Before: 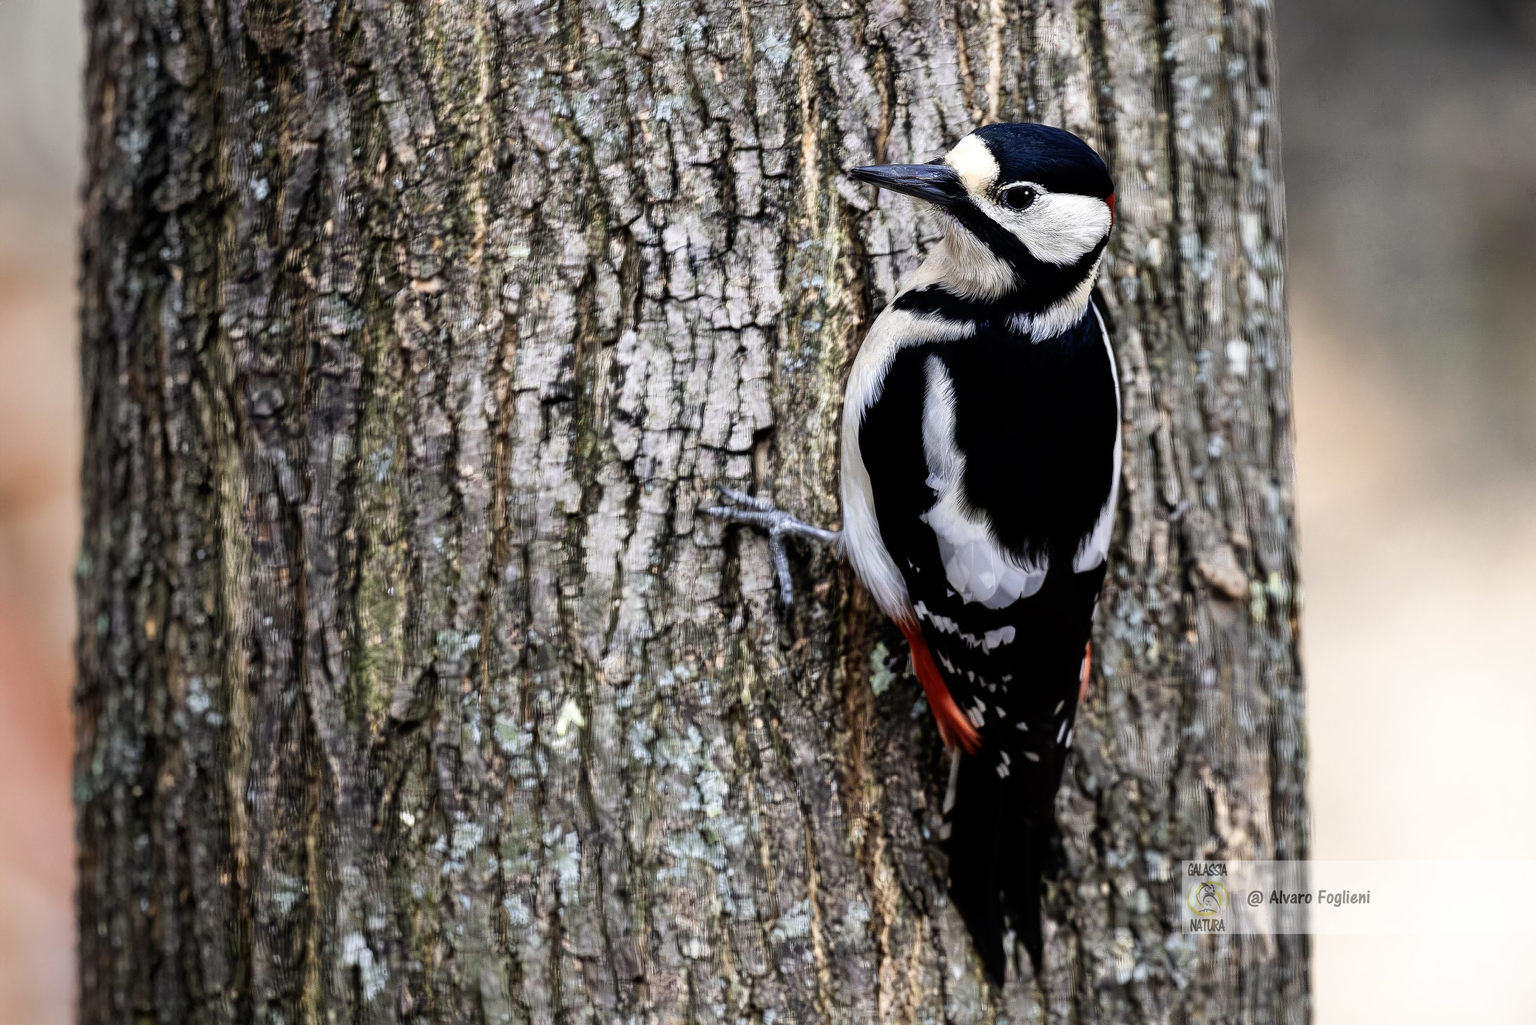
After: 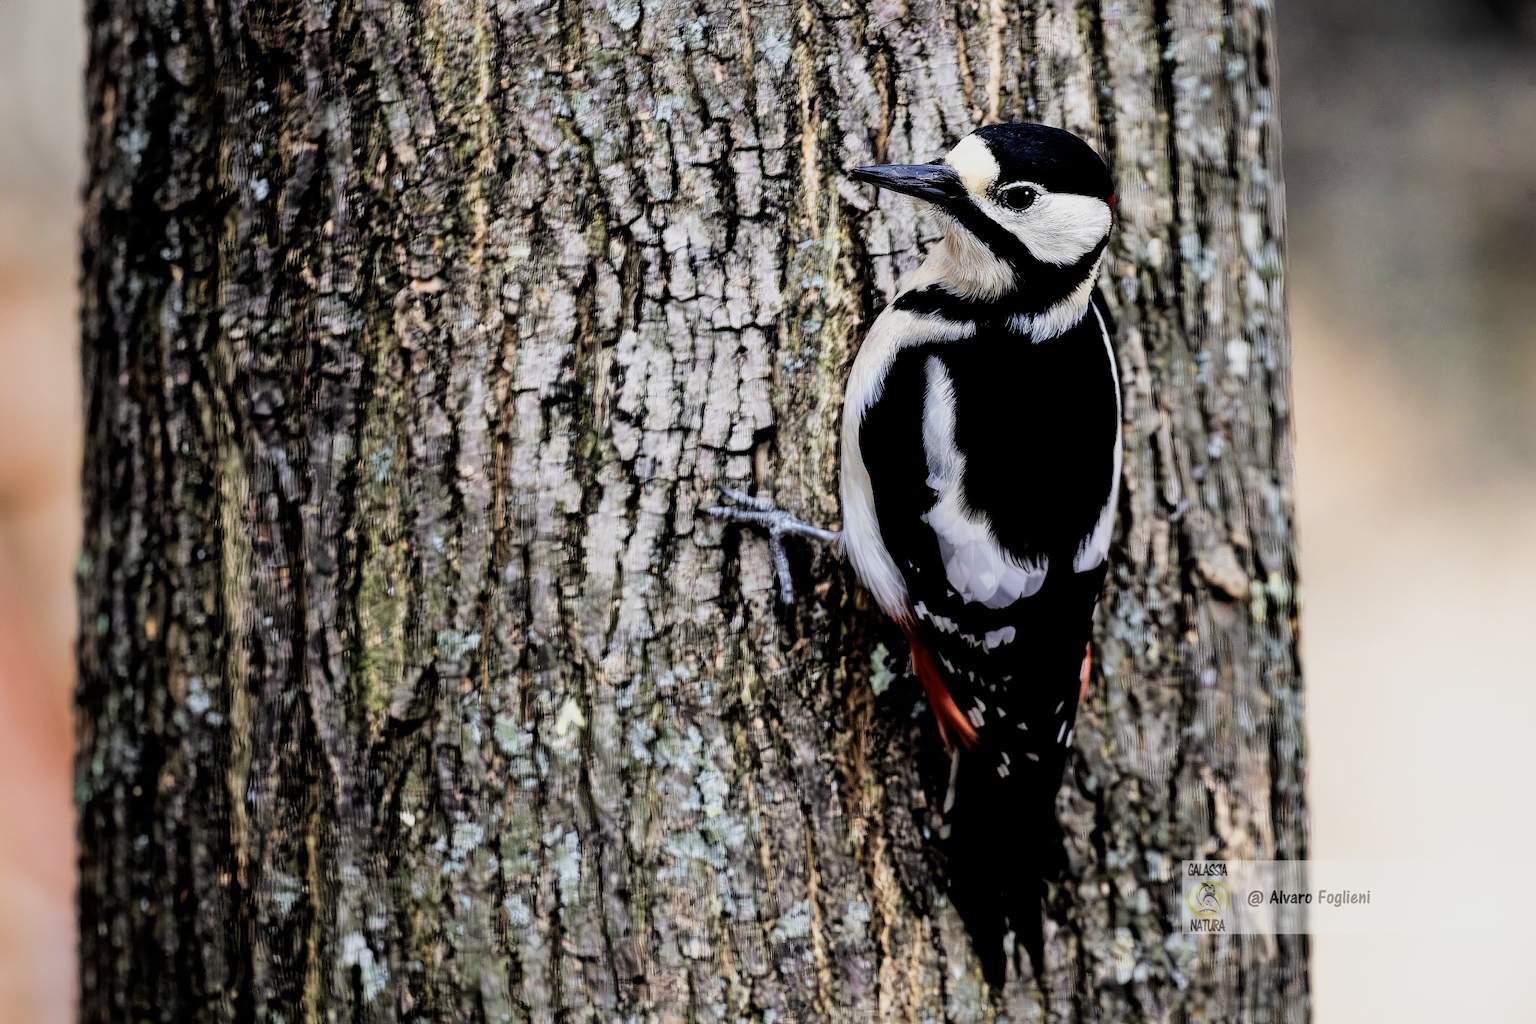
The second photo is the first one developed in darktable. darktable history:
filmic rgb: black relative exposure -5 EV, white relative exposure 3.5 EV, hardness 3.19, contrast 1.2, highlights saturation mix -50%
velvia: on, module defaults
